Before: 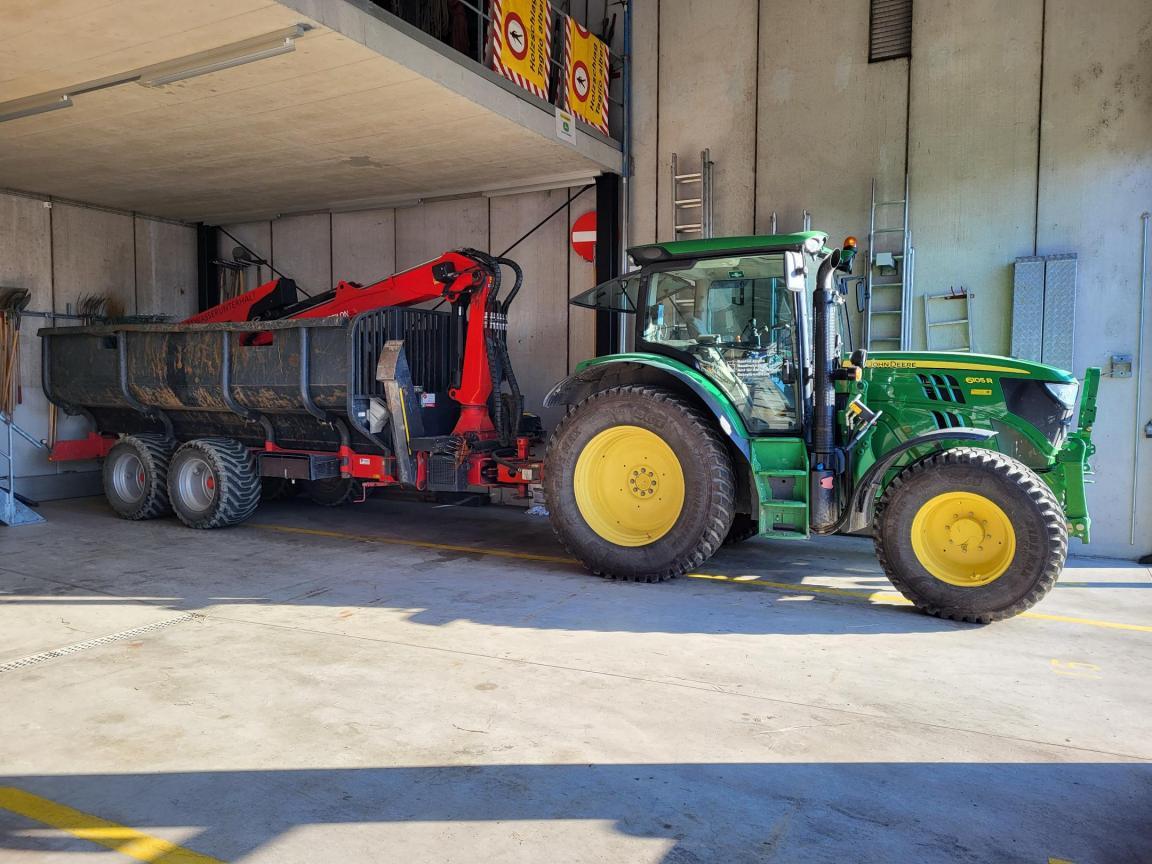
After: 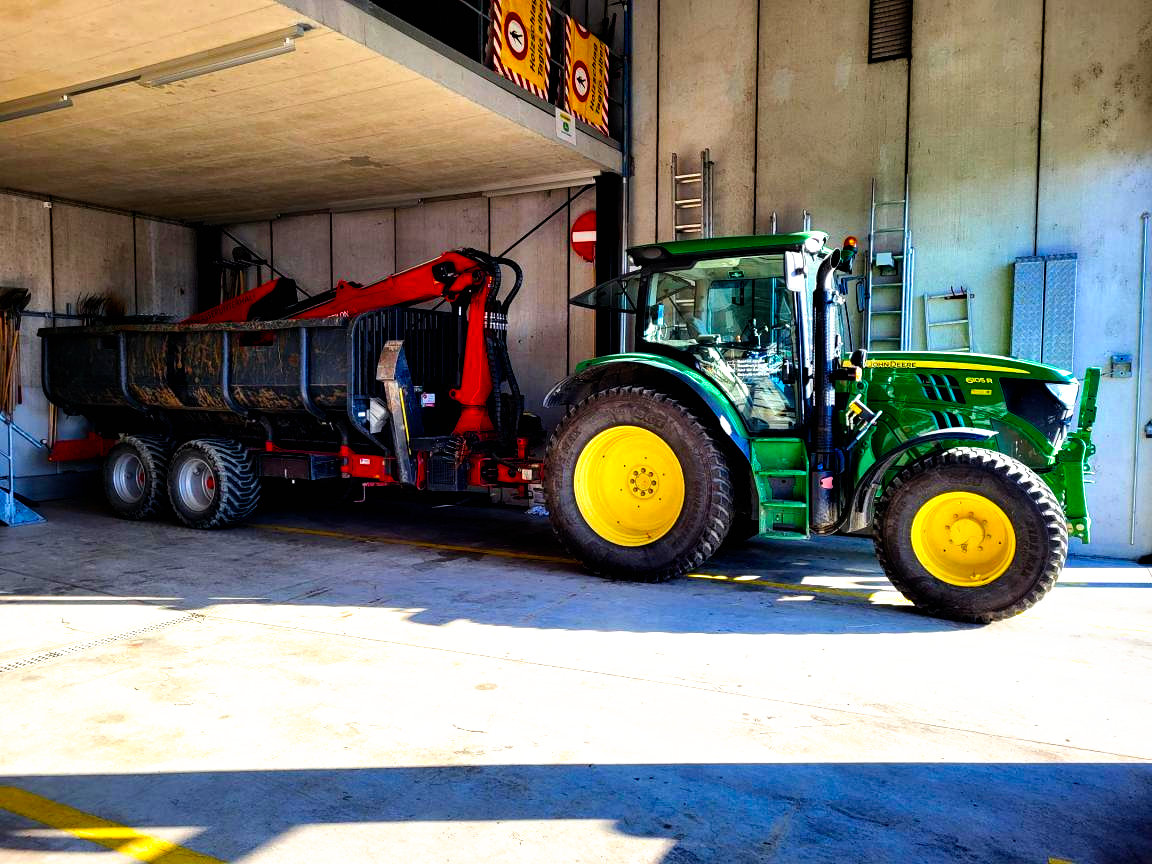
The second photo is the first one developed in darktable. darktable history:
filmic rgb: black relative exposure -8.2 EV, white relative exposure 2.2 EV, threshold 3 EV, hardness 7.11, latitude 85.74%, contrast 1.696, highlights saturation mix -4%, shadows ↔ highlights balance -2.69%, preserve chrominance no, color science v5 (2021), contrast in shadows safe, contrast in highlights safe, enable highlight reconstruction true
color balance rgb "[modern colors]": linear chroma grading › shadows -8%, linear chroma grading › global chroma 10%, perceptual saturation grading › global saturation 2%, perceptual saturation grading › highlights -2%, perceptual saturation grading › mid-tones 4%, perceptual saturation grading › shadows 8%, perceptual brilliance grading › global brilliance 2%, perceptual brilliance grading › highlights -4%, global vibrance 16%, saturation formula JzAzBz (2021)
